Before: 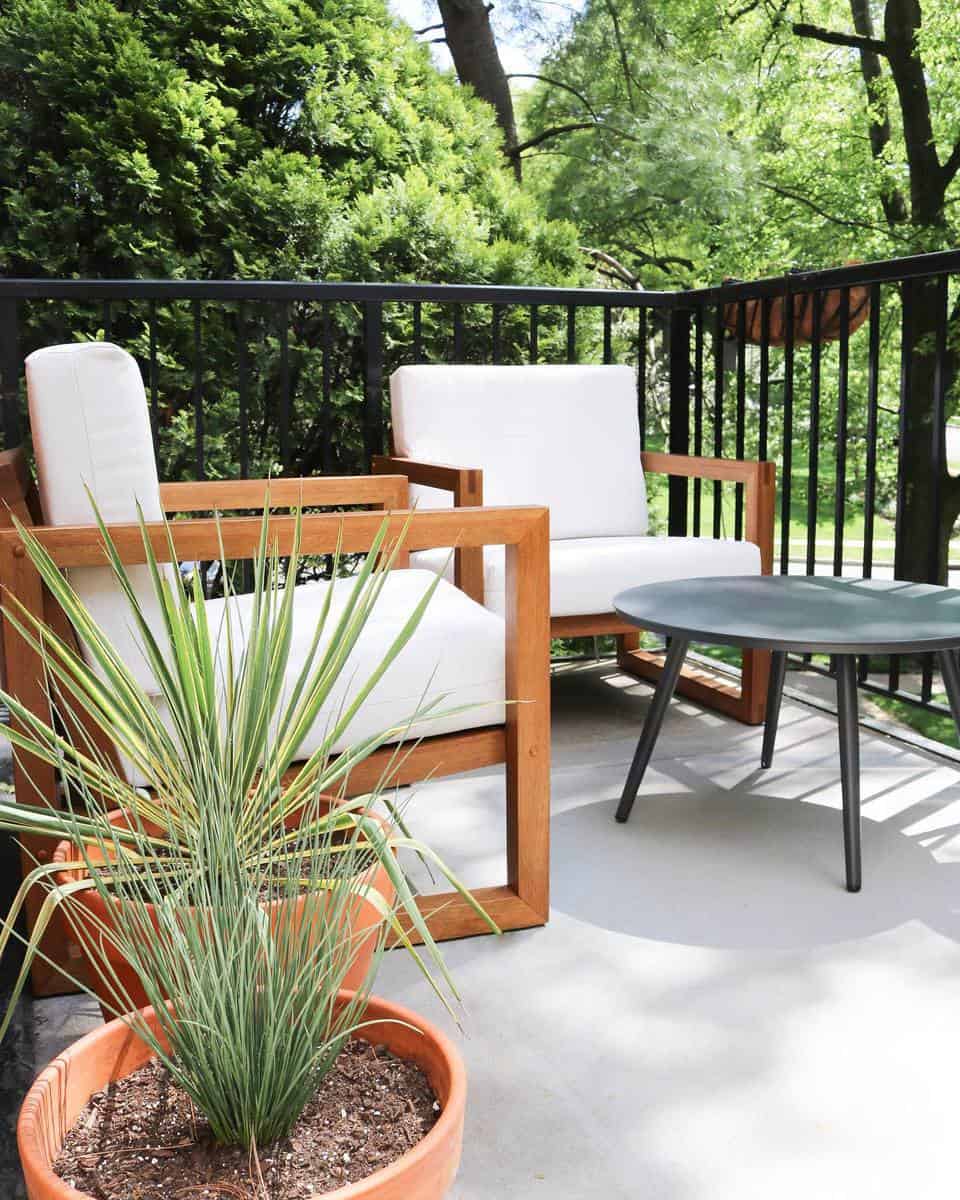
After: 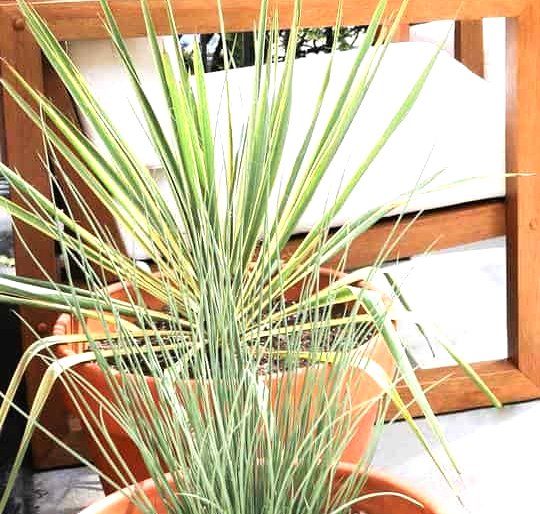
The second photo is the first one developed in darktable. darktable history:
crop: top 43.988%, right 43.659%, bottom 13.101%
tone equalizer: -8 EV -0.77 EV, -7 EV -0.718 EV, -6 EV -0.562 EV, -5 EV -0.372 EV, -3 EV 0.375 EV, -2 EV 0.6 EV, -1 EV 0.681 EV, +0 EV 0.775 EV
